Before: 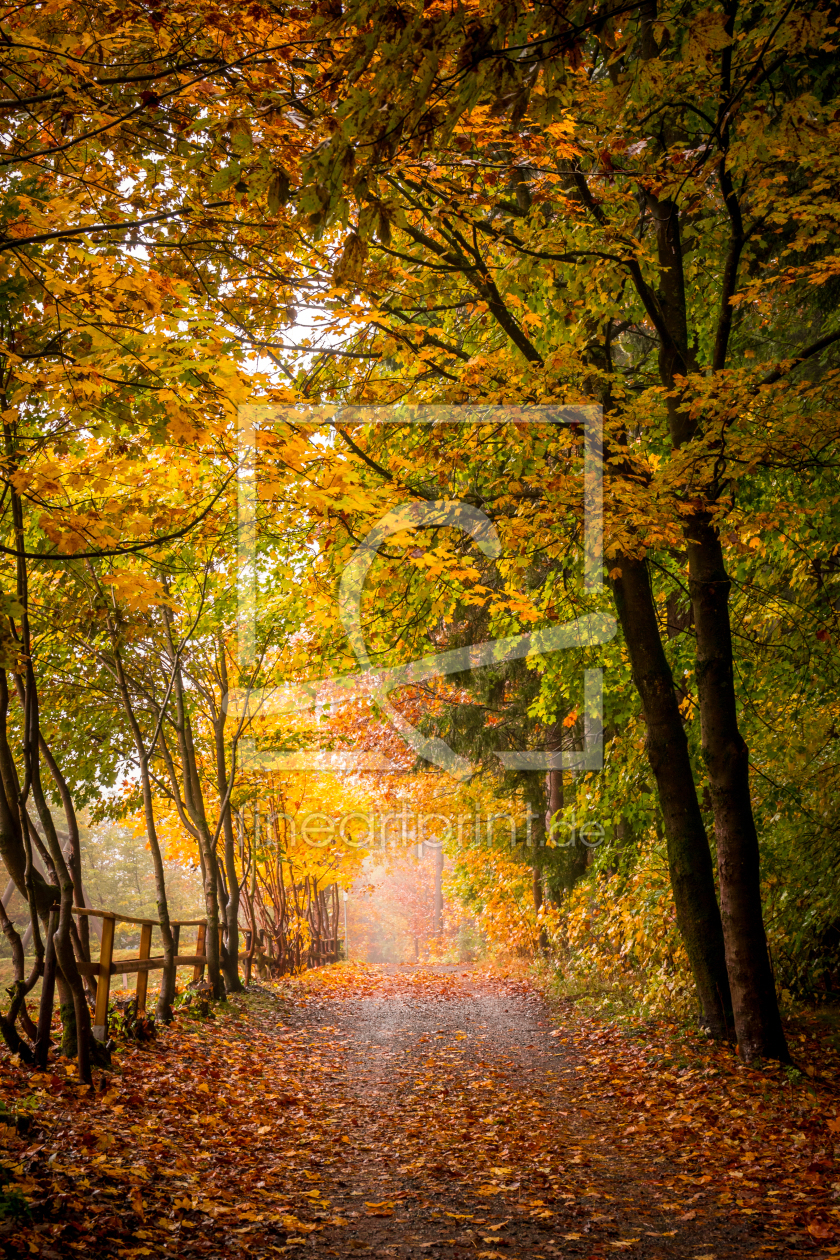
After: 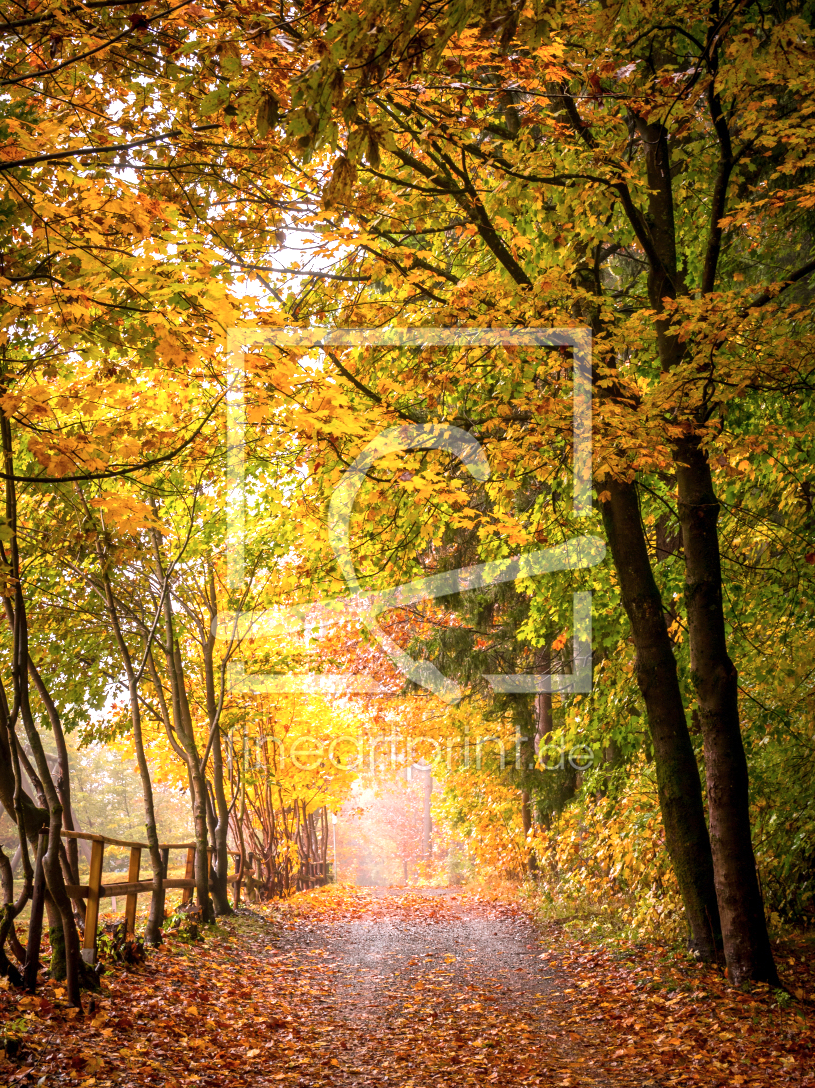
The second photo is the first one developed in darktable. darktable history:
crop: left 1.426%, top 6.187%, right 1.452%, bottom 6.841%
color calibration: illuminant as shot in camera, x 0.358, y 0.373, temperature 4628.91 K
color zones: curves: ch0 [(0.068, 0.464) (0.25, 0.5) (0.48, 0.508) (0.75, 0.536) (0.886, 0.476) (0.967, 0.456)]; ch1 [(0.066, 0.456) (0.25, 0.5) (0.616, 0.508) (0.746, 0.56) (0.934, 0.444)]
exposure: exposure 0.56 EV, compensate highlight preservation false
